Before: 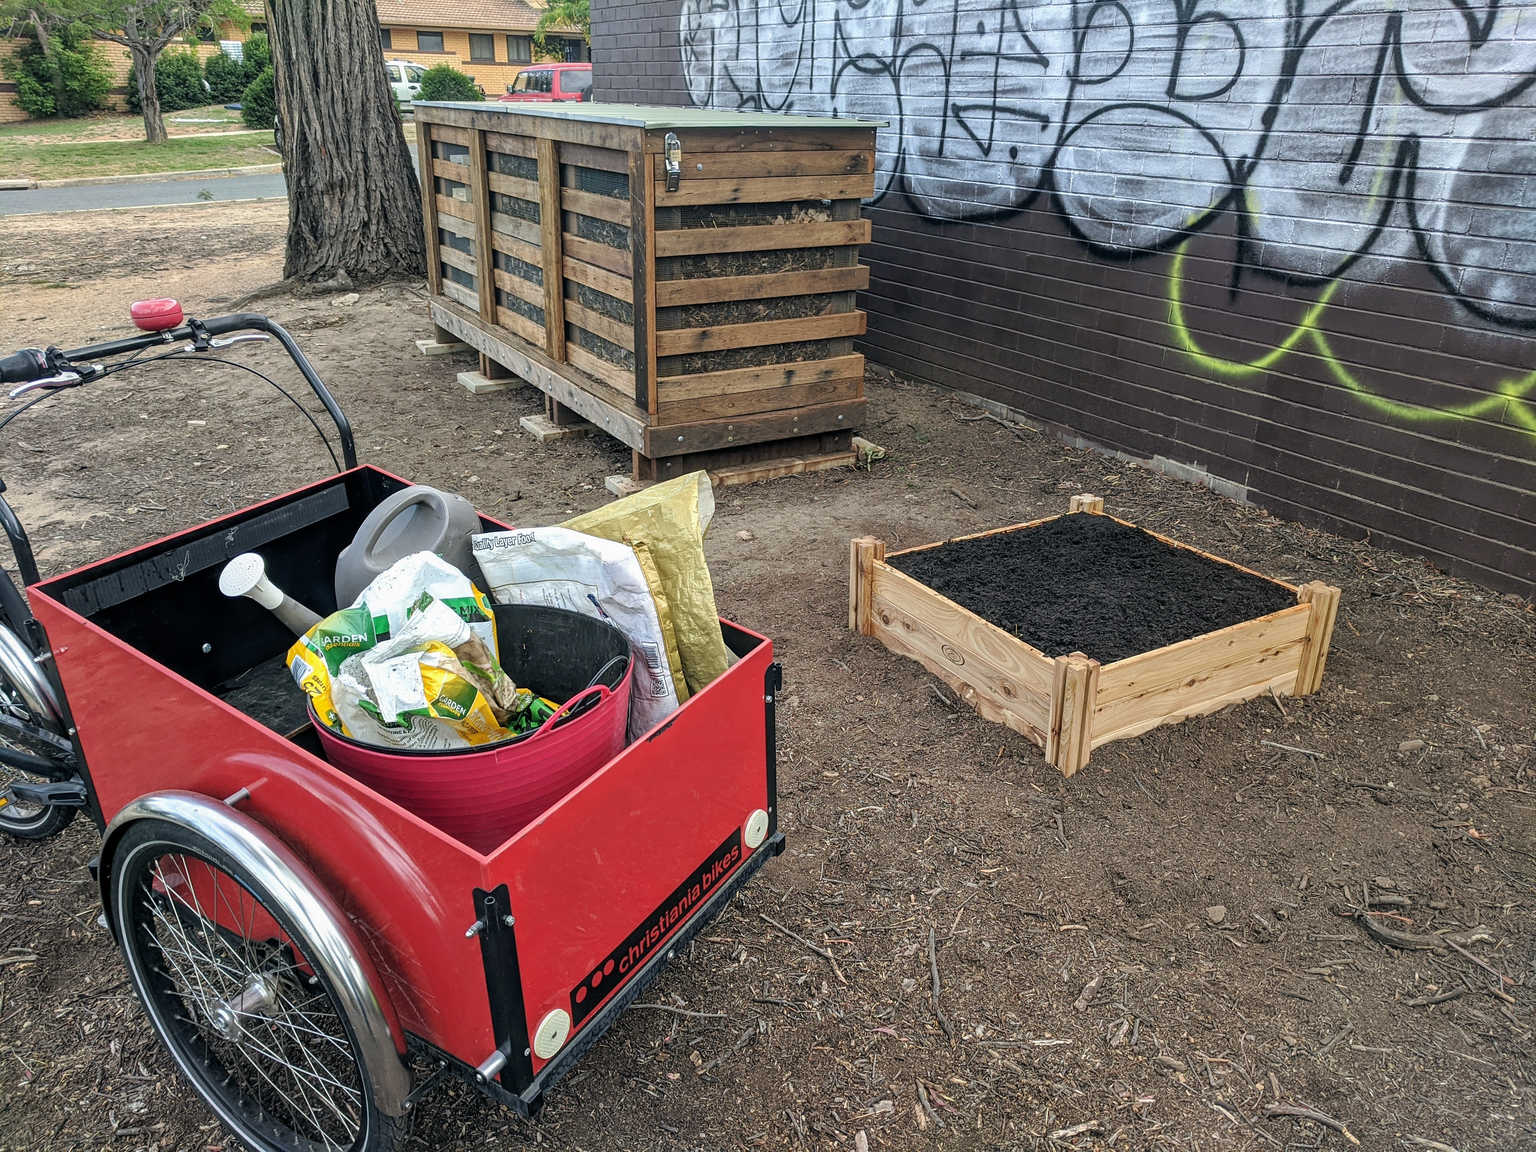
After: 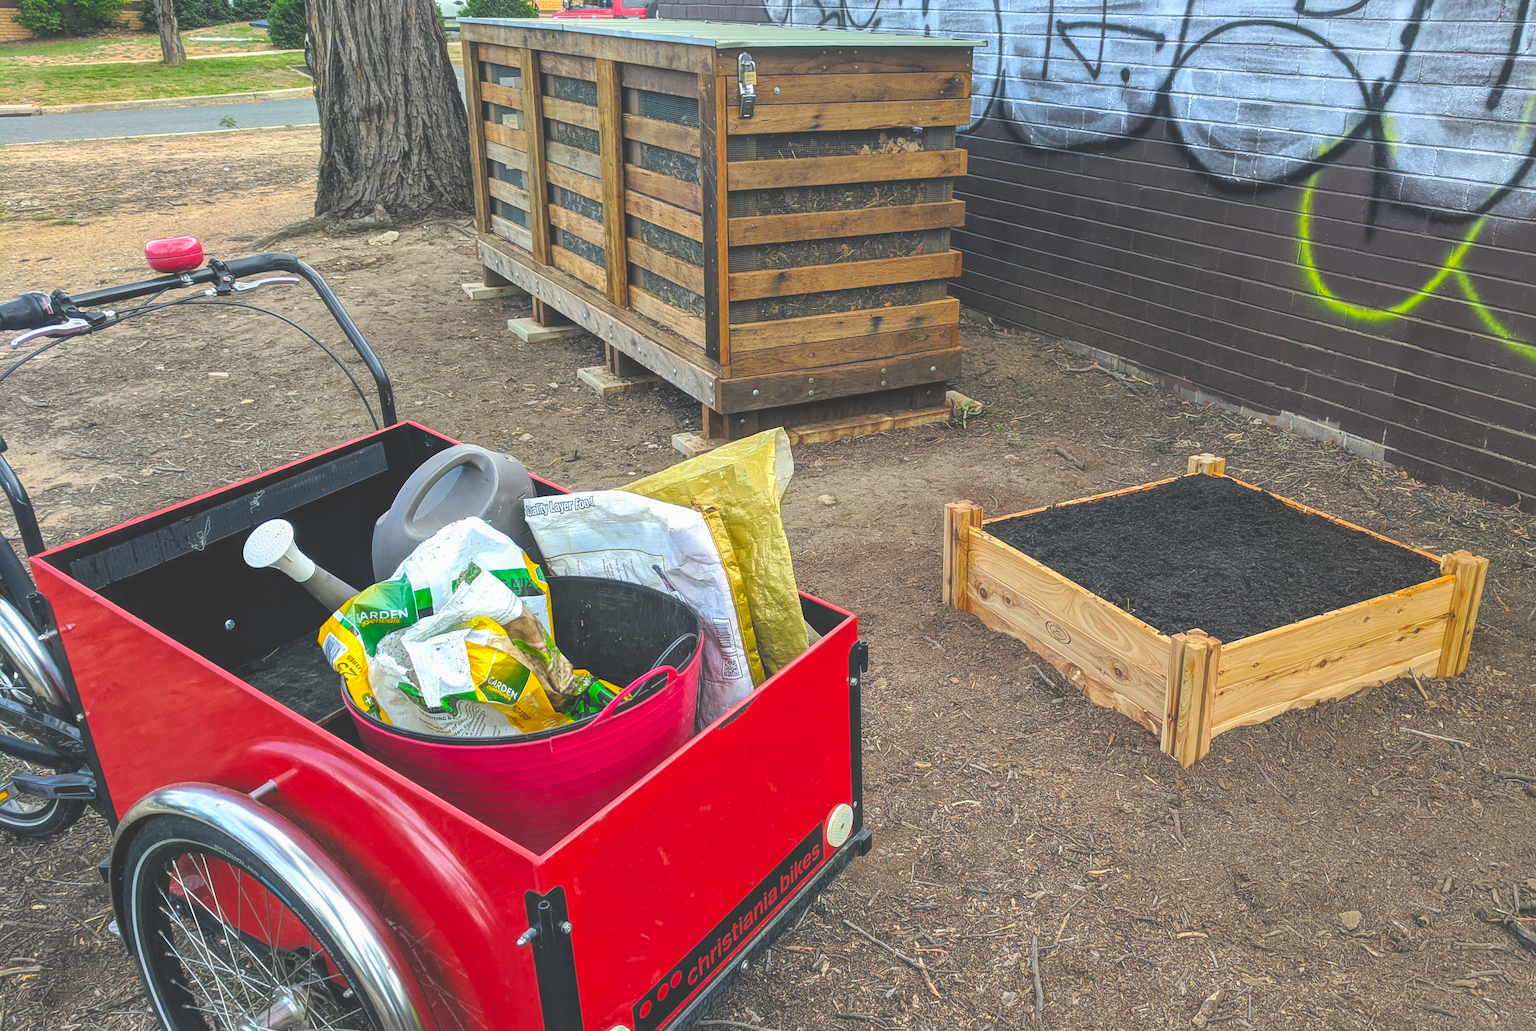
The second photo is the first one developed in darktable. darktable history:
crop: top 7.414%, right 9.886%, bottom 11.946%
exposure: black level correction -0.027, compensate exposure bias true, compensate highlight preservation false
haze removal: strength -0.105, adaptive false
color balance rgb: power › luminance 3.305%, power › hue 234.86°, linear chroma grading › shadows -29.449%, linear chroma grading › global chroma 34.383%, perceptual saturation grading › global saturation 30.765%, global vibrance 20%
